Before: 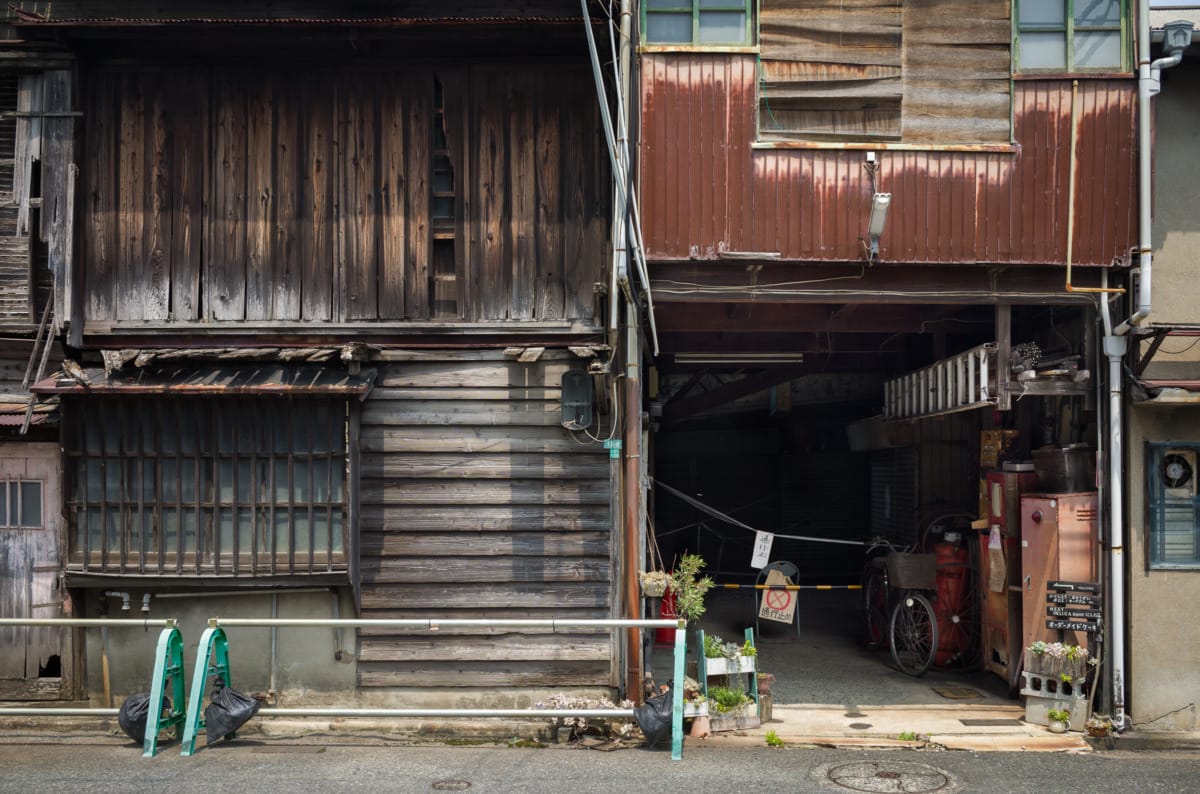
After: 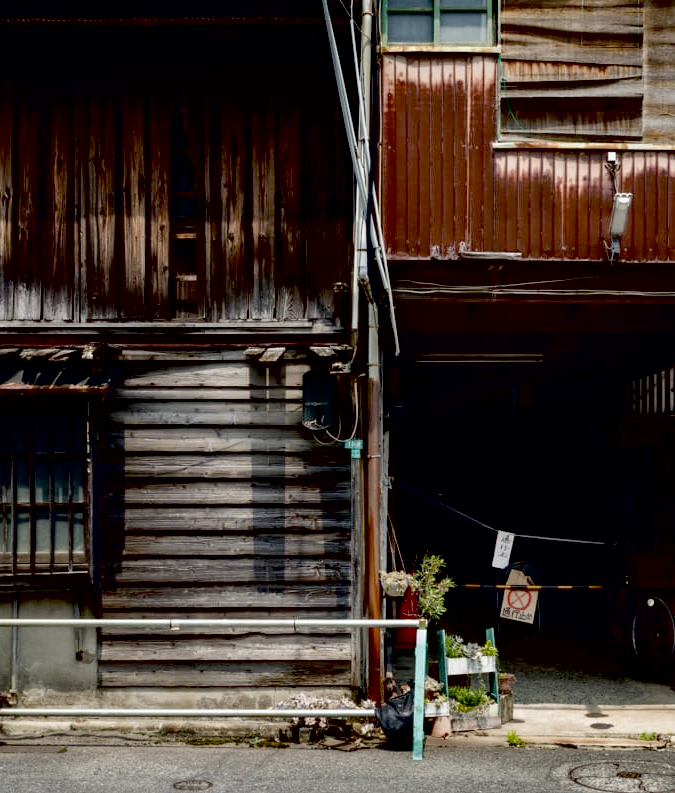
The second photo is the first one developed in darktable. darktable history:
contrast brightness saturation: contrast 0.061, brightness -0.005, saturation -0.236
exposure: black level correction 0.058, compensate exposure bias true, compensate highlight preservation false
crop: left 21.616%, right 22.093%, bottom 0.007%
